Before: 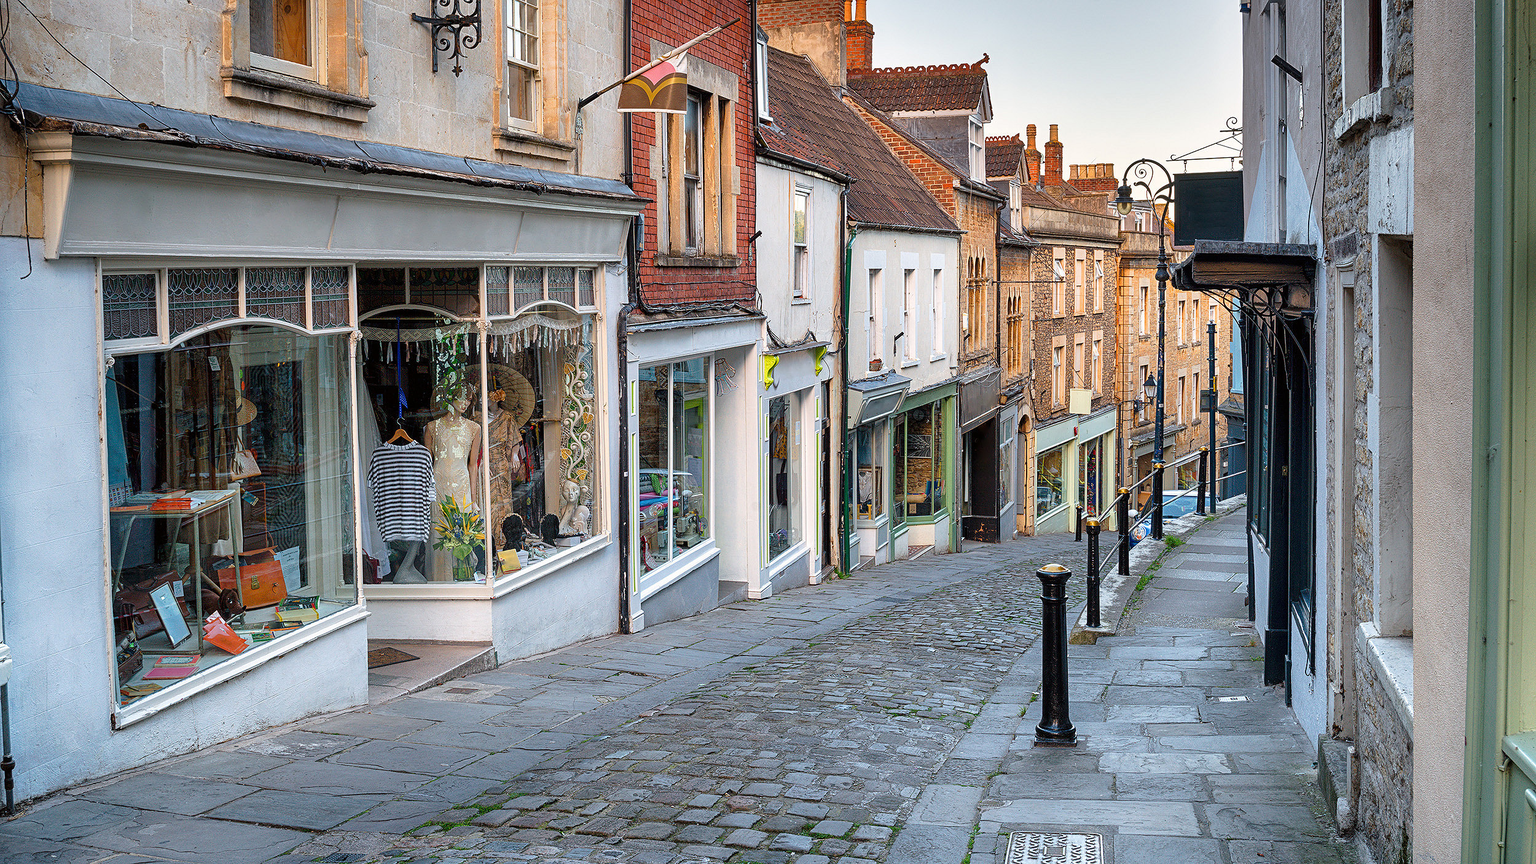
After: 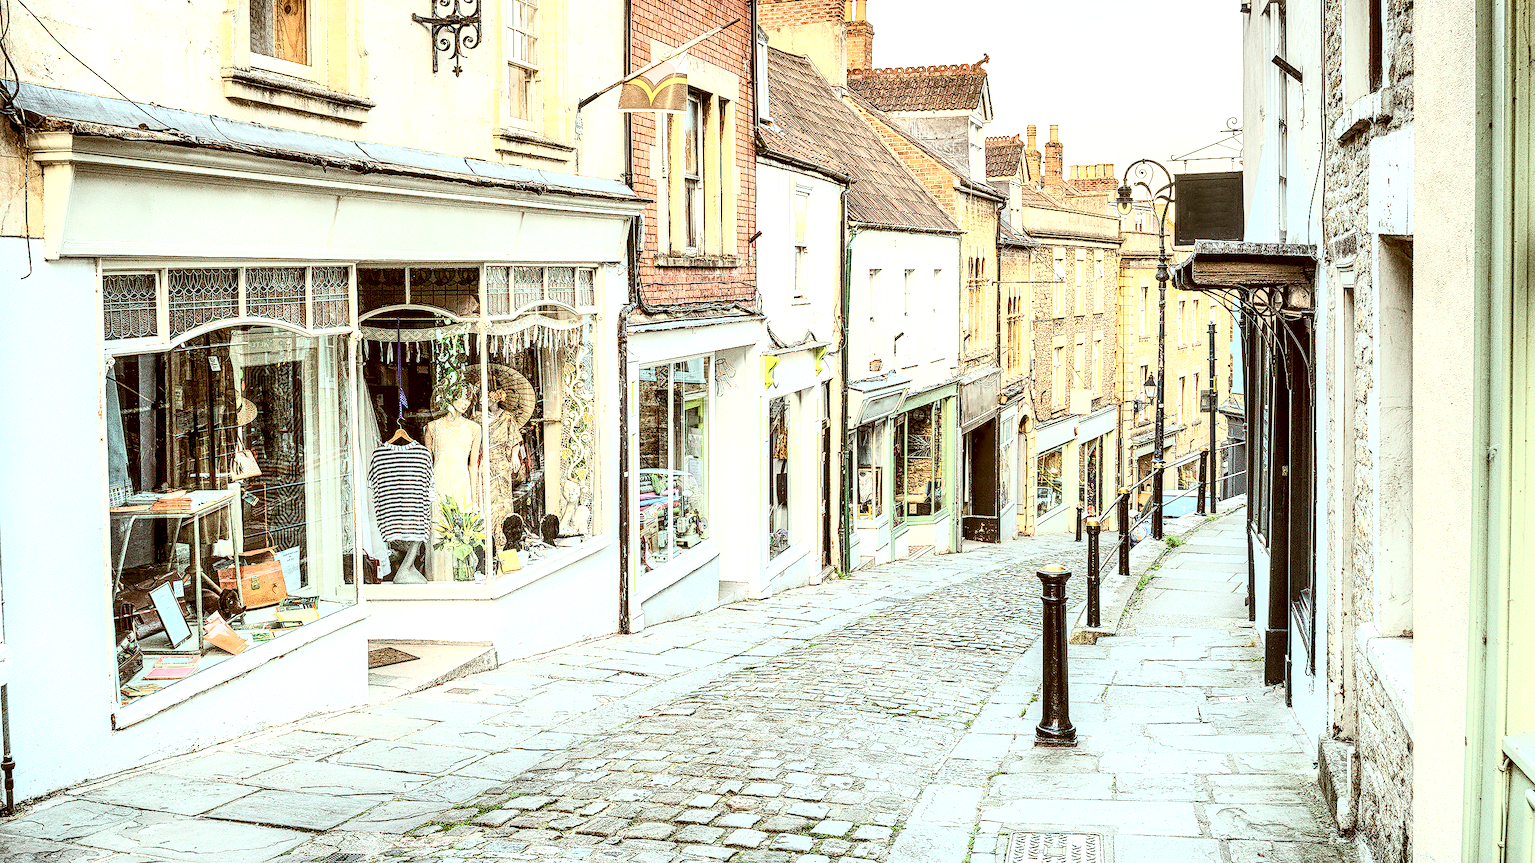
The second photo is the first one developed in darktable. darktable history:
contrast brightness saturation: contrast 0.57, brightness 0.57, saturation -0.34
local contrast: highlights 65%, shadows 54%, detail 169%, midtone range 0.514
exposure: black level correction 0, exposure 1.1 EV, compensate exposure bias true, compensate highlight preservation false
color correction: highlights a* -5.3, highlights b* 9.8, shadows a* 9.8, shadows b* 24.26
